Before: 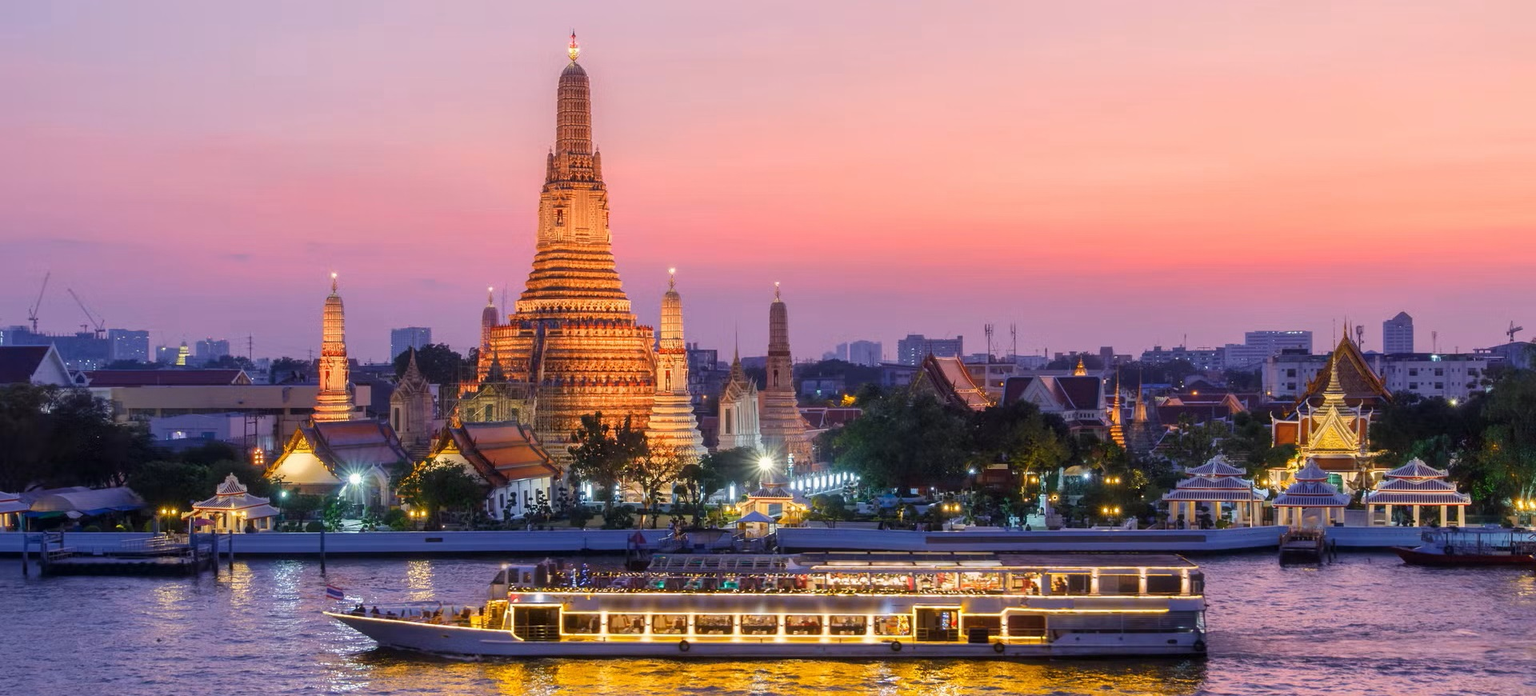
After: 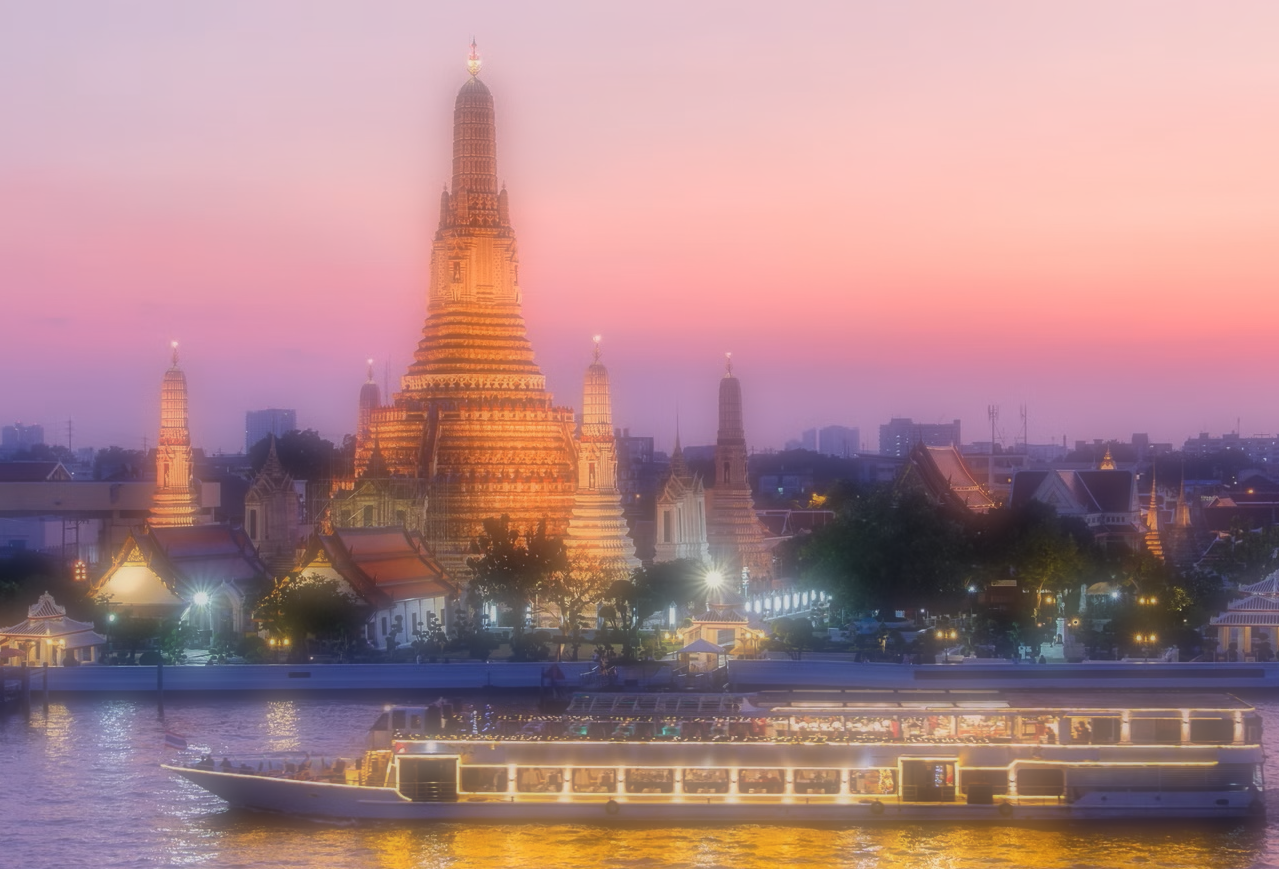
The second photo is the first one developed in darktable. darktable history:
crop and rotate: left 12.673%, right 20.66%
soften: on, module defaults
